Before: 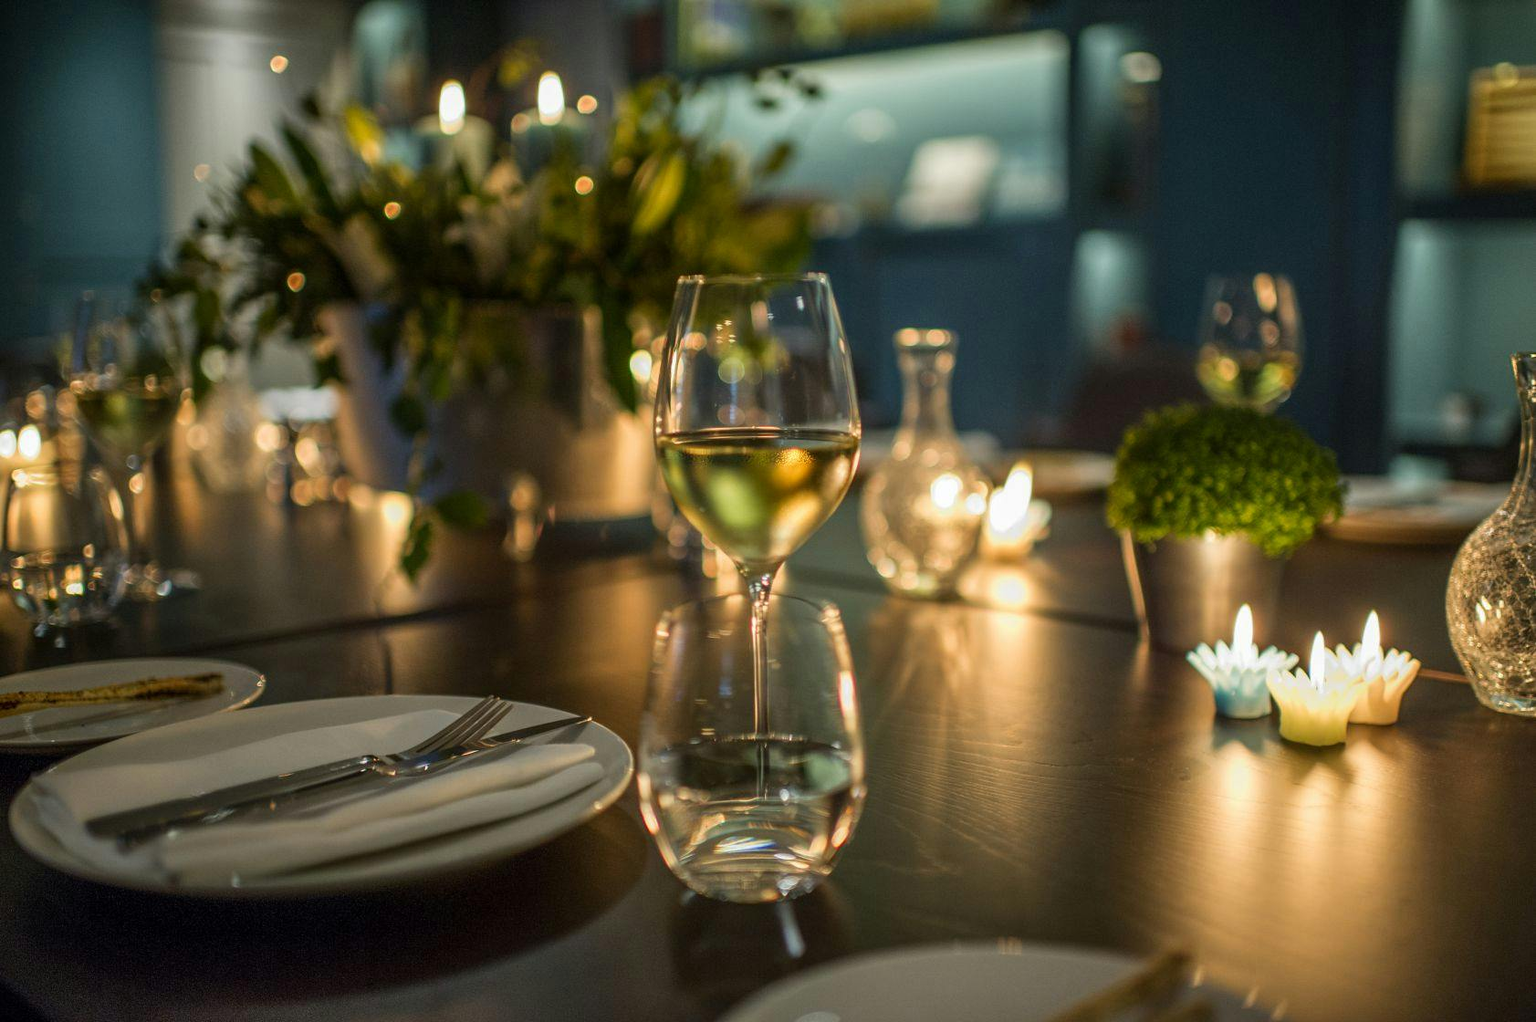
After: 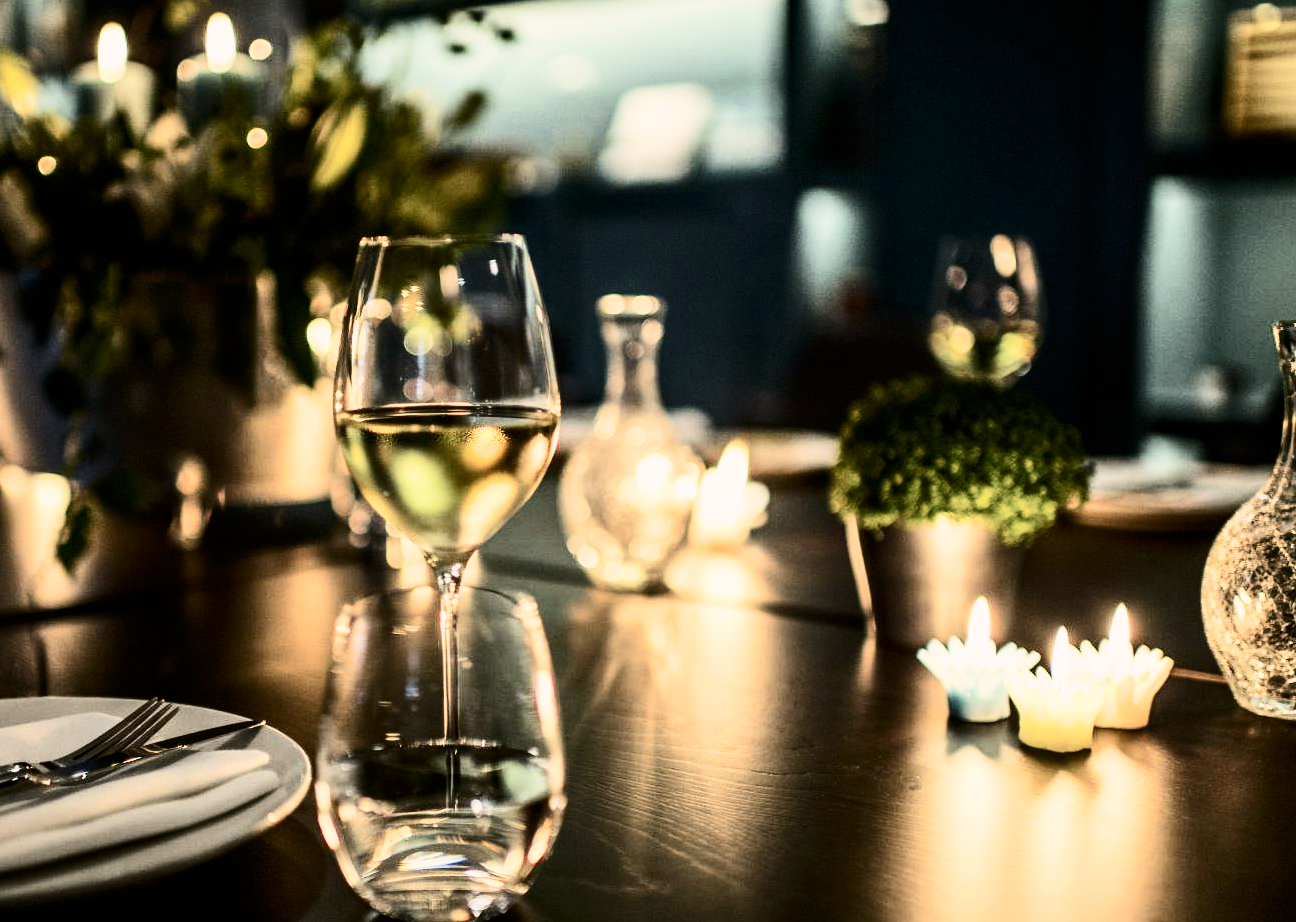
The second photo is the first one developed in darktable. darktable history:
crop: left 22.809%, top 5.825%, bottom 11.795%
contrast brightness saturation: contrast 0.399, brightness 0.05, saturation 0.251
exposure: exposure 0.643 EV, compensate exposure bias true, compensate highlight preservation false
filmic rgb: black relative exposure -5.08 EV, white relative exposure 3.97 EV, hardness 2.88, contrast 1.297, highlights saturation mix -30.27%
color correction: highlights a* 5.56, highlights b* 5.2, saturation 0.644
